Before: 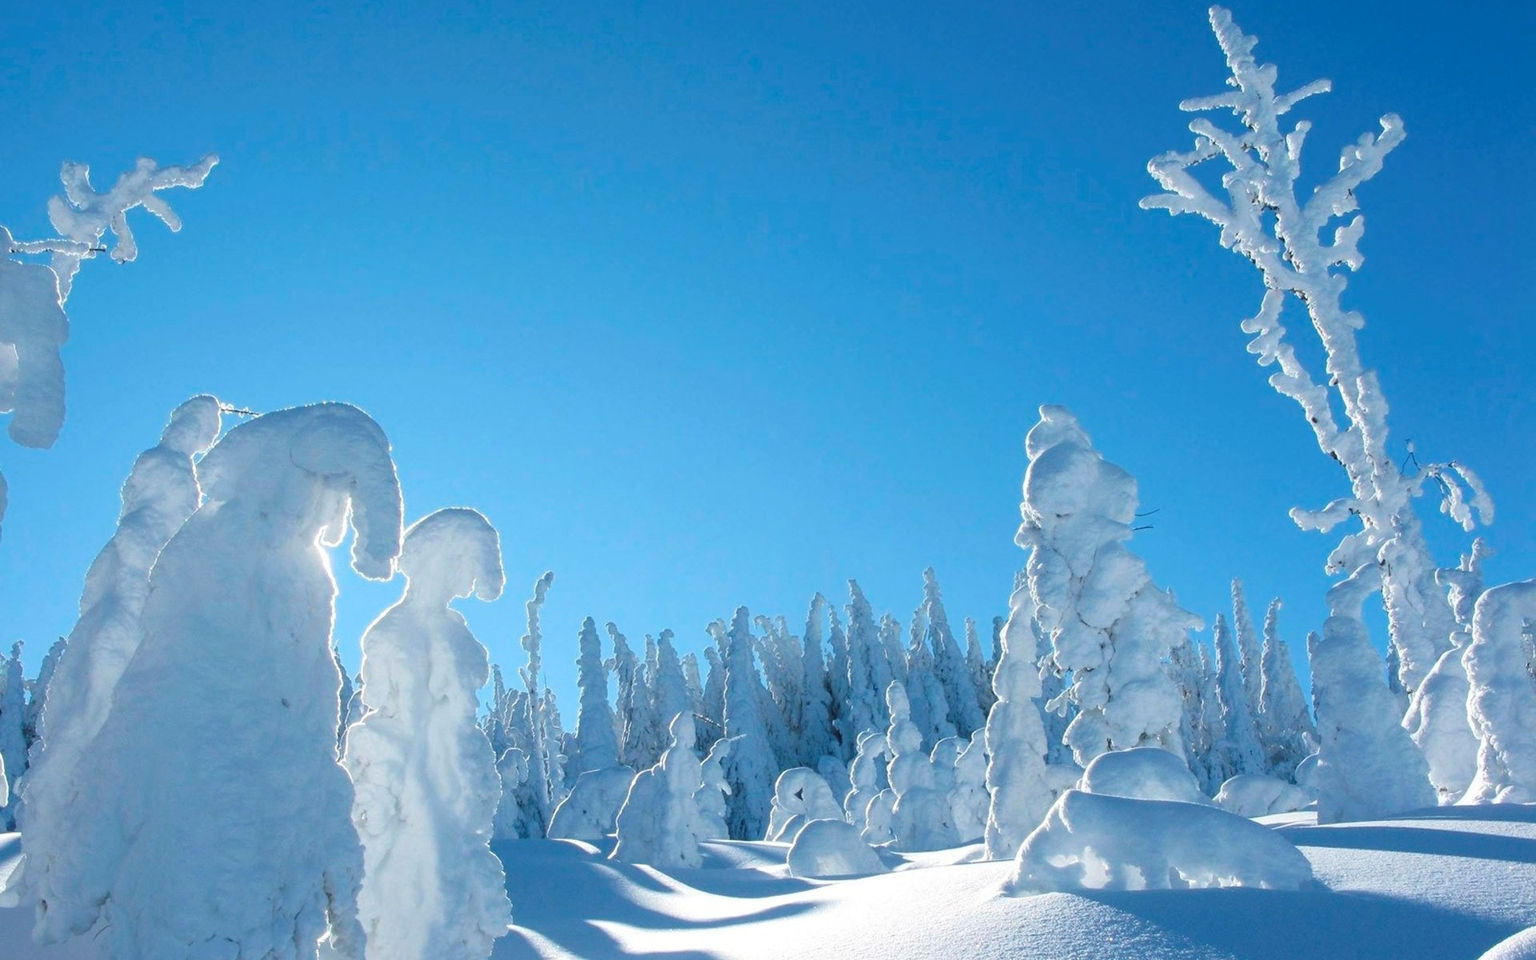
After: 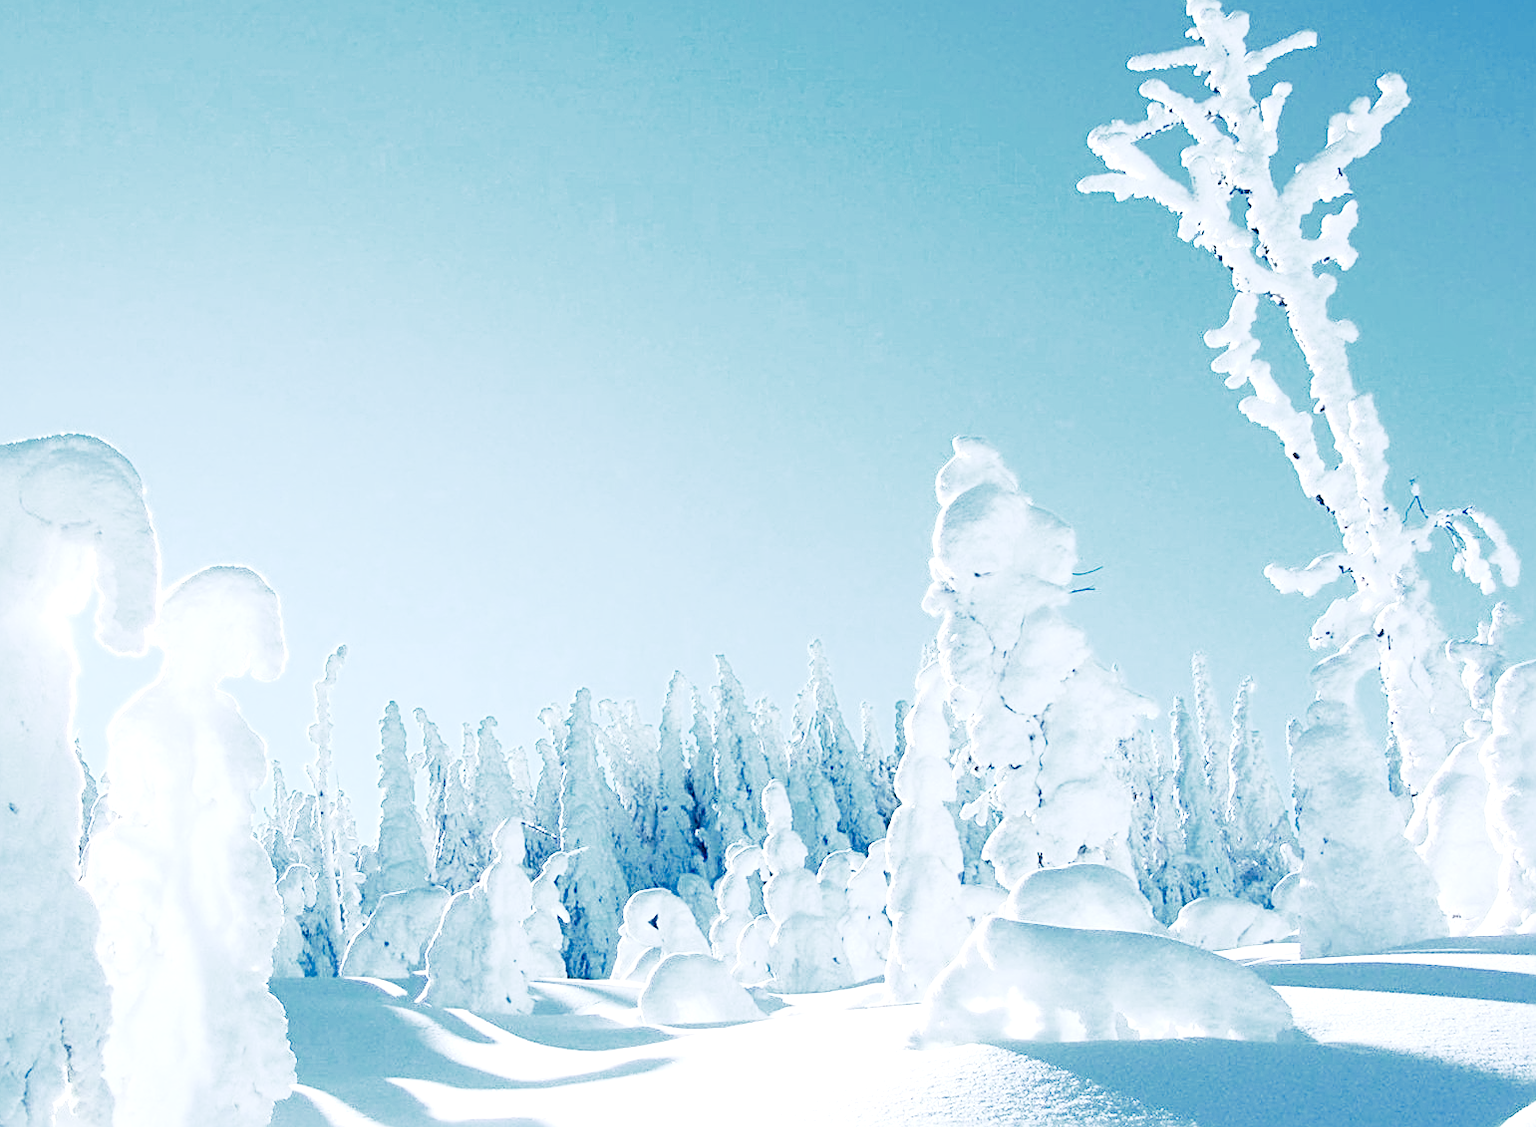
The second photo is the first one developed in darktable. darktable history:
color calibration: illuminant as shot in camera, x 0.358, y 0.373, temperature 4628.91 K
crop and rotate: left 17.868%, top 5.724%, right 1.839%
exposure: black level correction 0, exposure 1.409 EV, compensate highlight preservation false
base curve: curves: ch0 [(0, 0) (0.04, 0.03) (0.133, 0.232) (0.448, 0.748) (0.843, 0.968) (1, 1)], preserve colors none
tone curve: curves: ch0 [(0, 0) (0.003, 0.003) (0.011, 0.011) (0.025, 0.026) (0.044, 0.046) (0.069, 0.072) (0.1, 0.103) (0.136, 0.141) (0.177, 0.184) (0.224, 0.233) (0.277, 0.287) (0.335, 0.348) (0.399, 0.414) (0.468, 0.486) (0.543, 0.563) (0.623, 0.647) (0.709, 0.736) (0.801, 0.831) (0.898, 0.92) (1, 1)], color space Lab, independent channels, preserve colors none
sharpen: radius 2.546, amount 0.634
color zones: curves: ch0 [(0, 0.5) (0.125, 0.4) (0.25, 0.5) (0.375, 0.4) (0.5, 0.4) (0.625, 0.35) (0.75, 0.35) (0.875, 0.5)]; ch1 [(0, 0.35) (0.125, 0.45) (0.25, 0.35) (0.375, 0.35) (0.5, 0.35) (0.625, 0.35) (0.75, 0.45) (0.875, 0.35)]; ch2 [(0, 0.6) (0.125, 0.5) (0.25, 0.5) (0.375, 0.6) (0.5, 0.6) (0.625, 0.5) (0.75, 0.5) (0.875, 0.5)]
